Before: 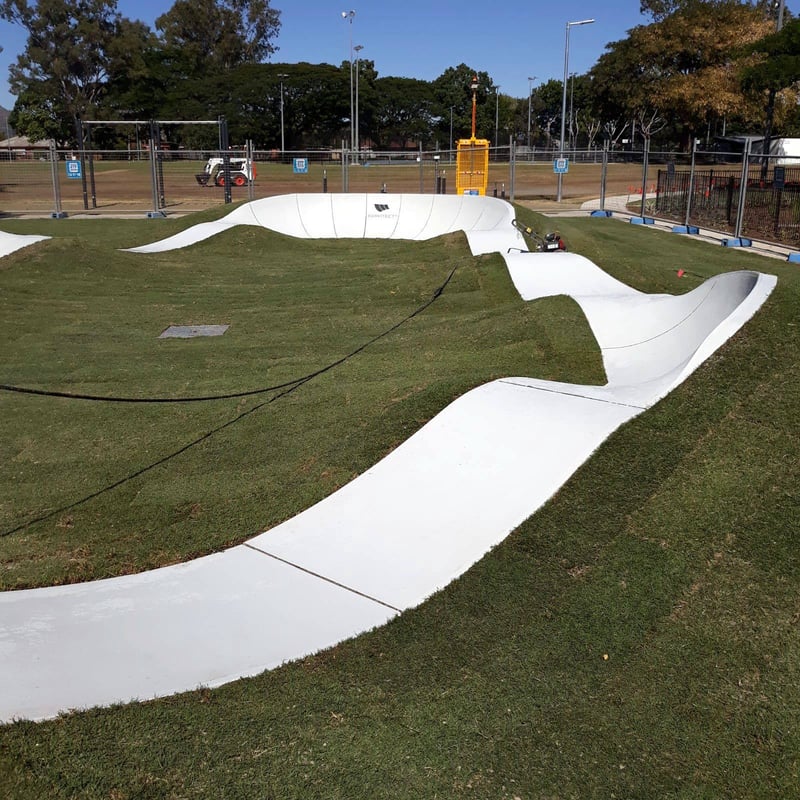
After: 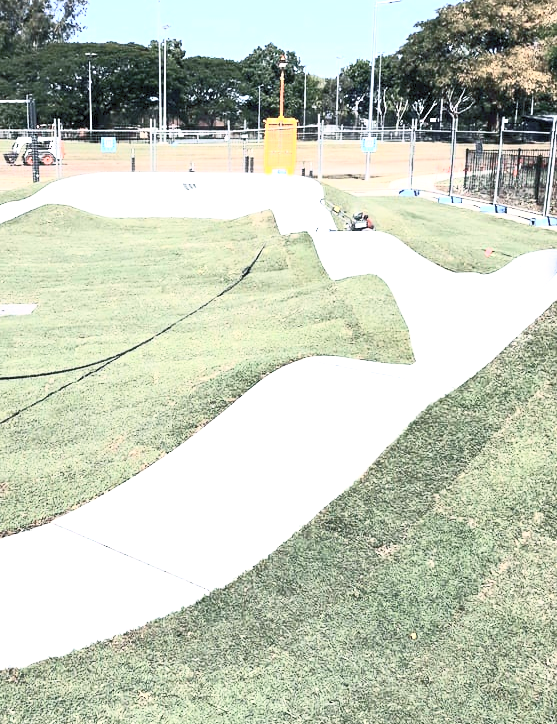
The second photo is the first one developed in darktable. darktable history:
crop and rotate: left 24.047%, top 2.746%, right 6.242%, bottom 6.675%
contrast brightness saturation: contrast 0.556, brightness 0.565, saturation -0.346
color balance rgb: power › luminance -7.736%, power › chroma 2.287%, power › hue 223.9°, perceptual saturation grading › global saturation 0.049%, contrast -9.642%
exposure: exposure 1.997 EV, compensate highlight preservation false
